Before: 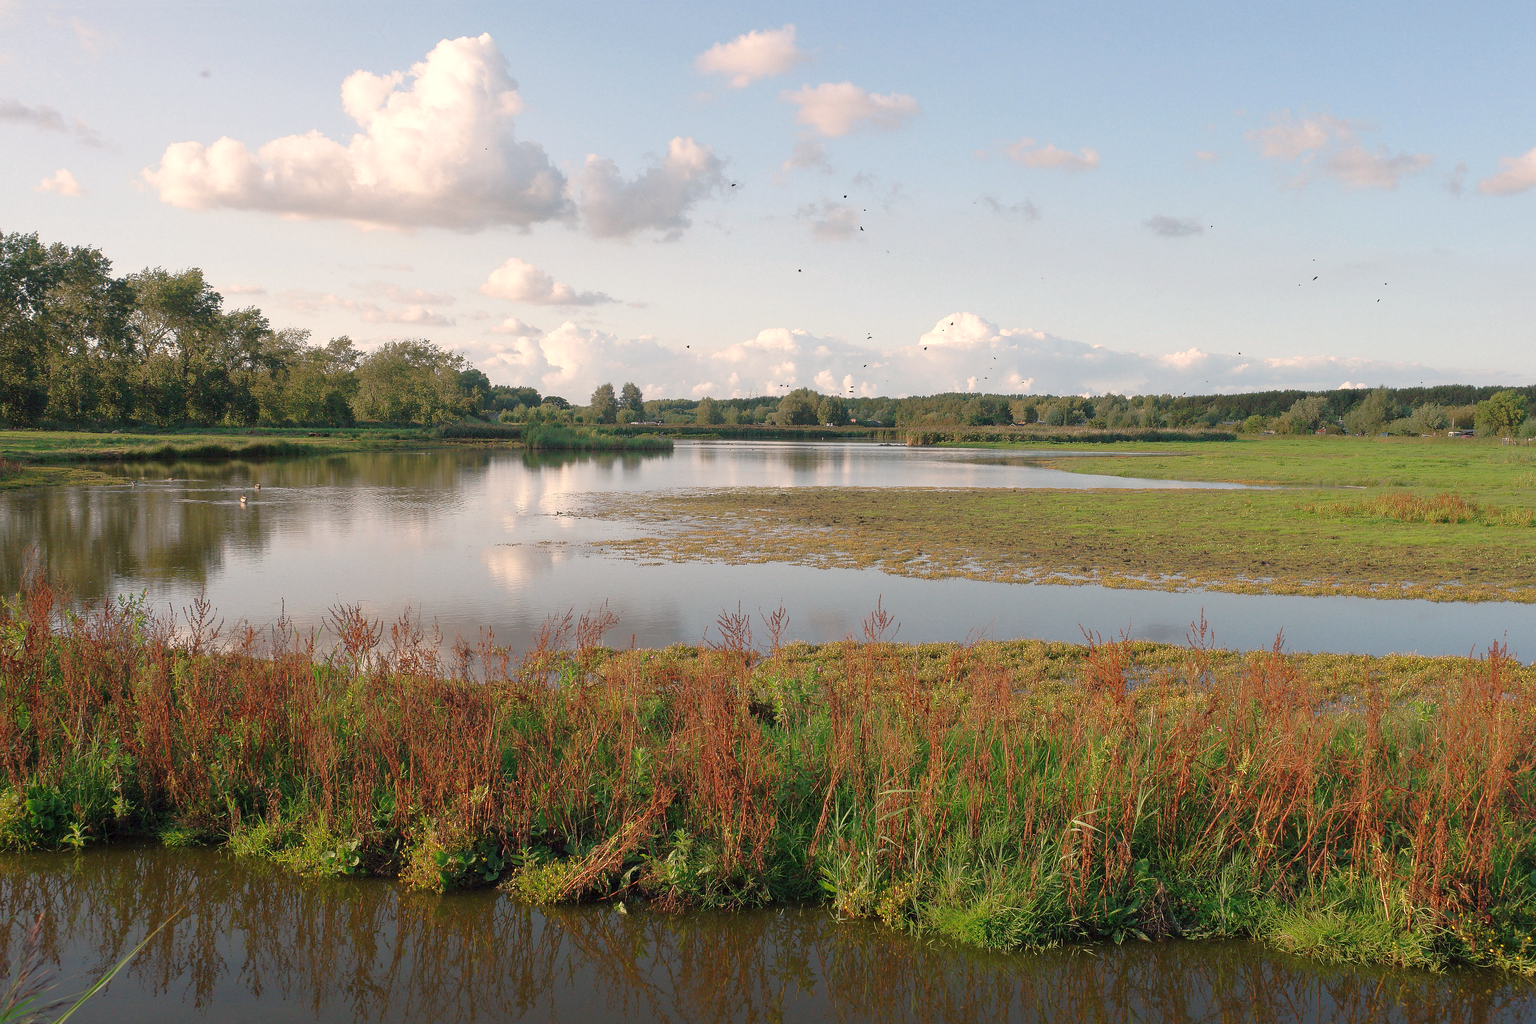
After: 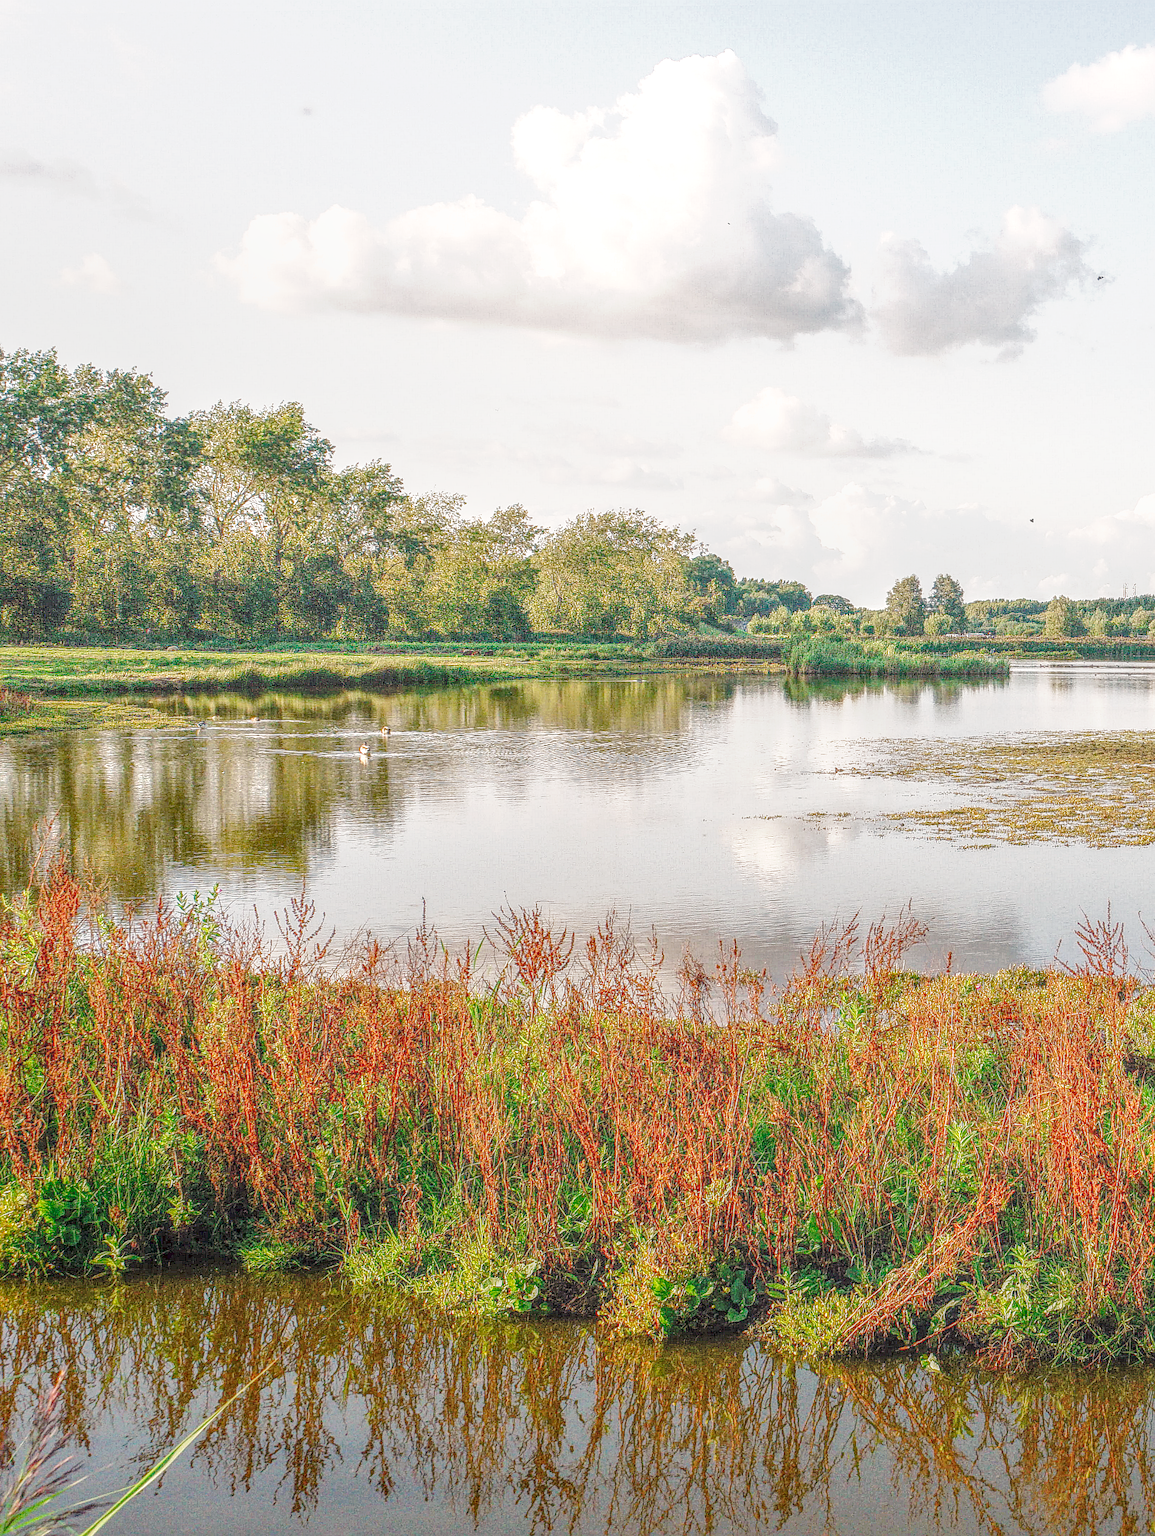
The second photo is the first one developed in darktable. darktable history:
crop and rotate: left 0.056%, top 0%, right 49.803%
local contrast: highlights 4%, shadows 1%, detail 199%, midtone range 0.25
shadows and highlights: shadows 43.52, white point adjustment -1.42, soften with gaussian
exposure: exposure 0.554 EV, compensate highlight preservation false
base curve: curves: ch0 [(0, 0) (0.032, 0.037) (0.105, 0.228) (0.435, 0.76) (0.856, 0.983) (1, 1)], exposure shift 0.573, preserve colors none
sharpen: on, module defaults
